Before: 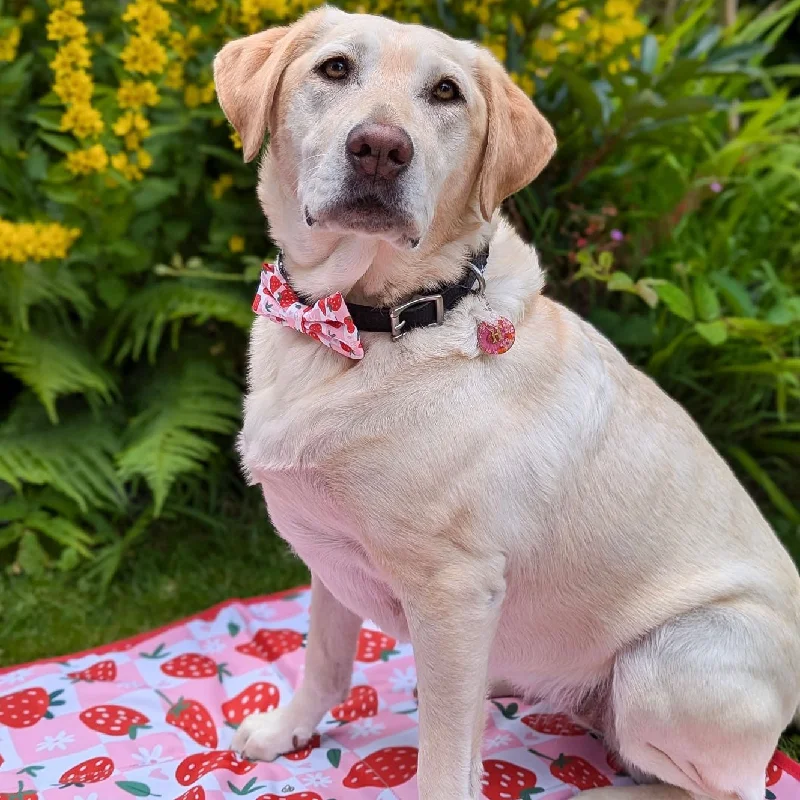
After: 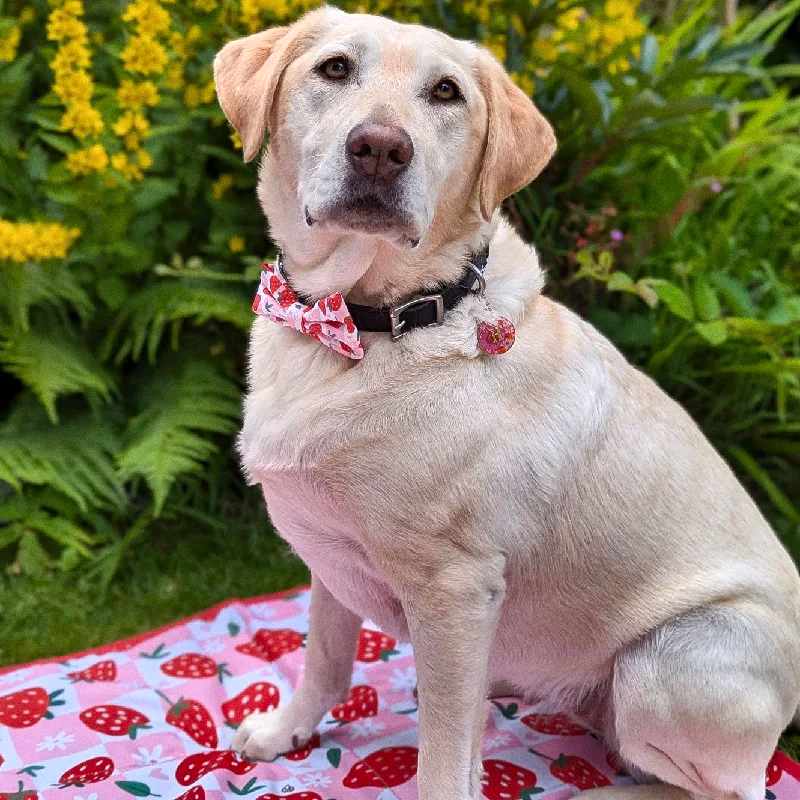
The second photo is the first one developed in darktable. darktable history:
levels: mode automatic, black 0.023%, white 99.97%, levels [0.062, 0.494, 0.925]
shadows and highlights: shadows 20.91, highlights -82.73, soften with gaussian
grain: coarseness 0.09 ISO
